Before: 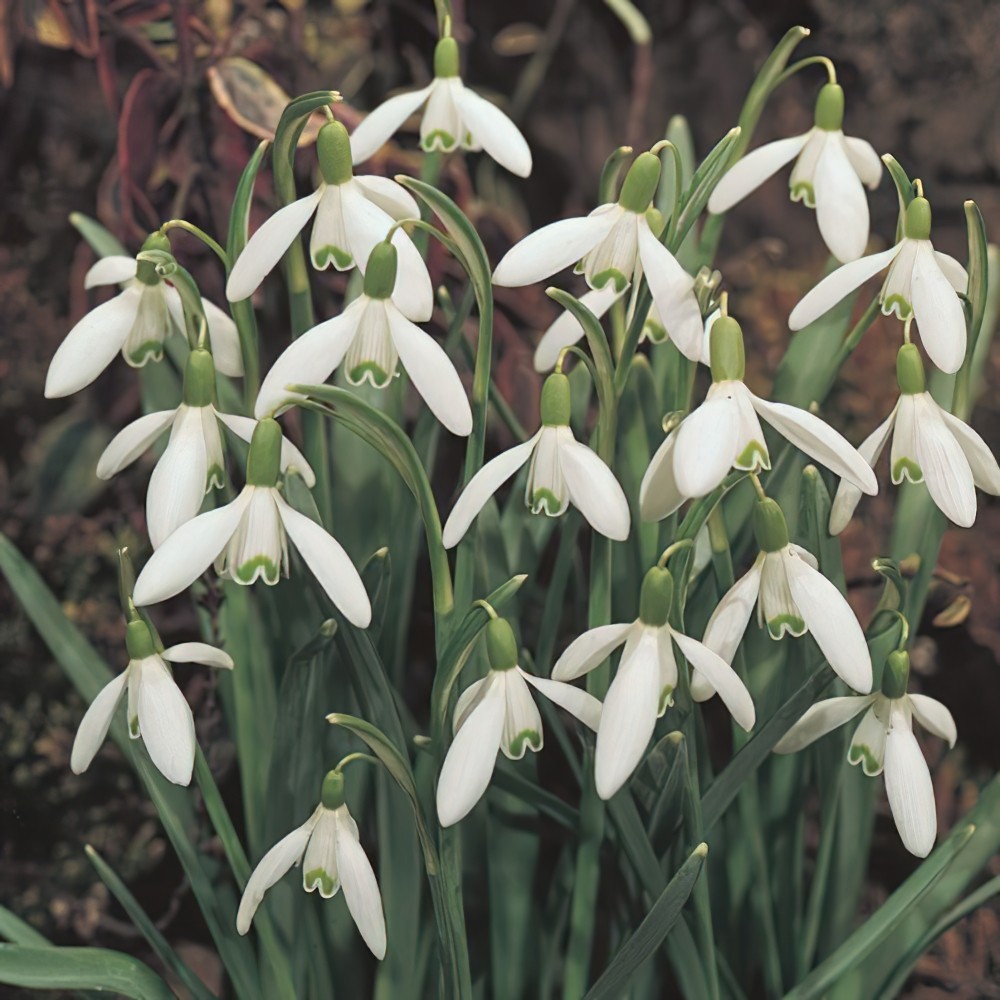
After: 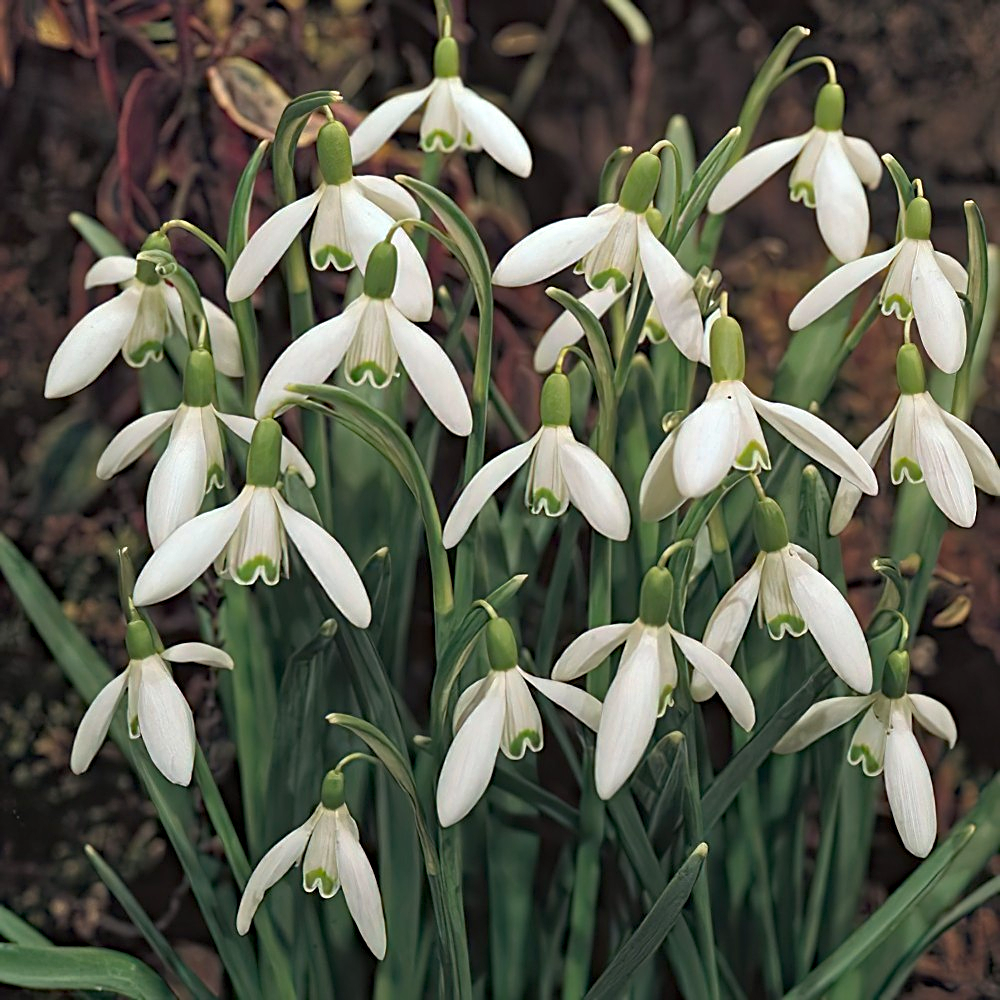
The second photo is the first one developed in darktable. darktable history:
haze removal: strength 0.4, distance 0.22, compatibility mode true, adaptive false
sharpen: on, module defaults
